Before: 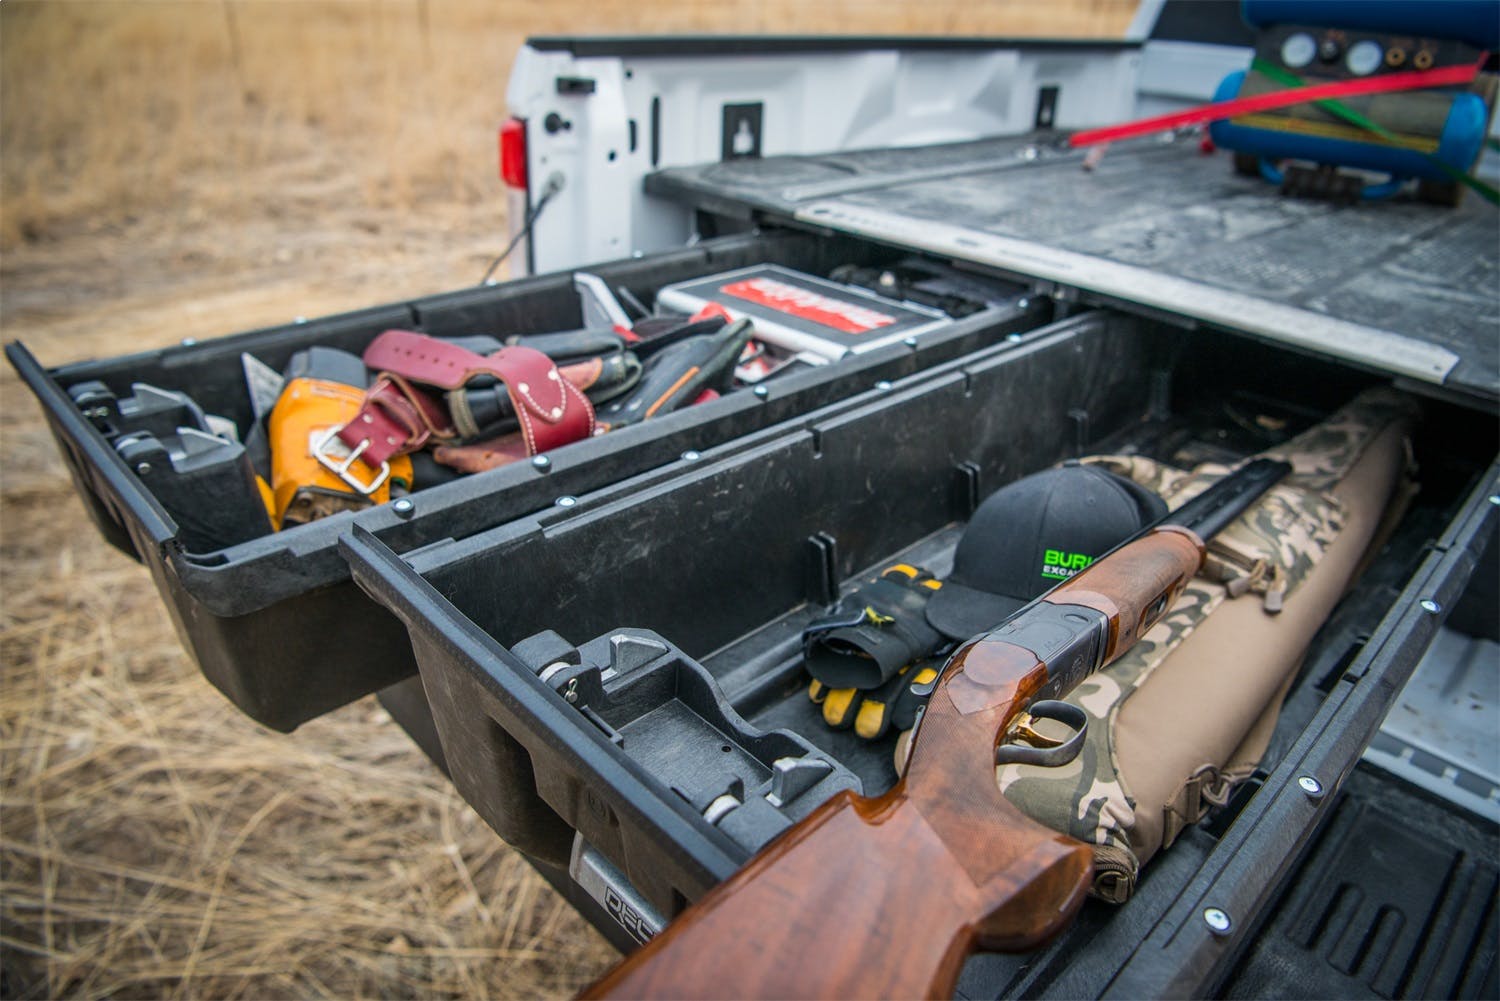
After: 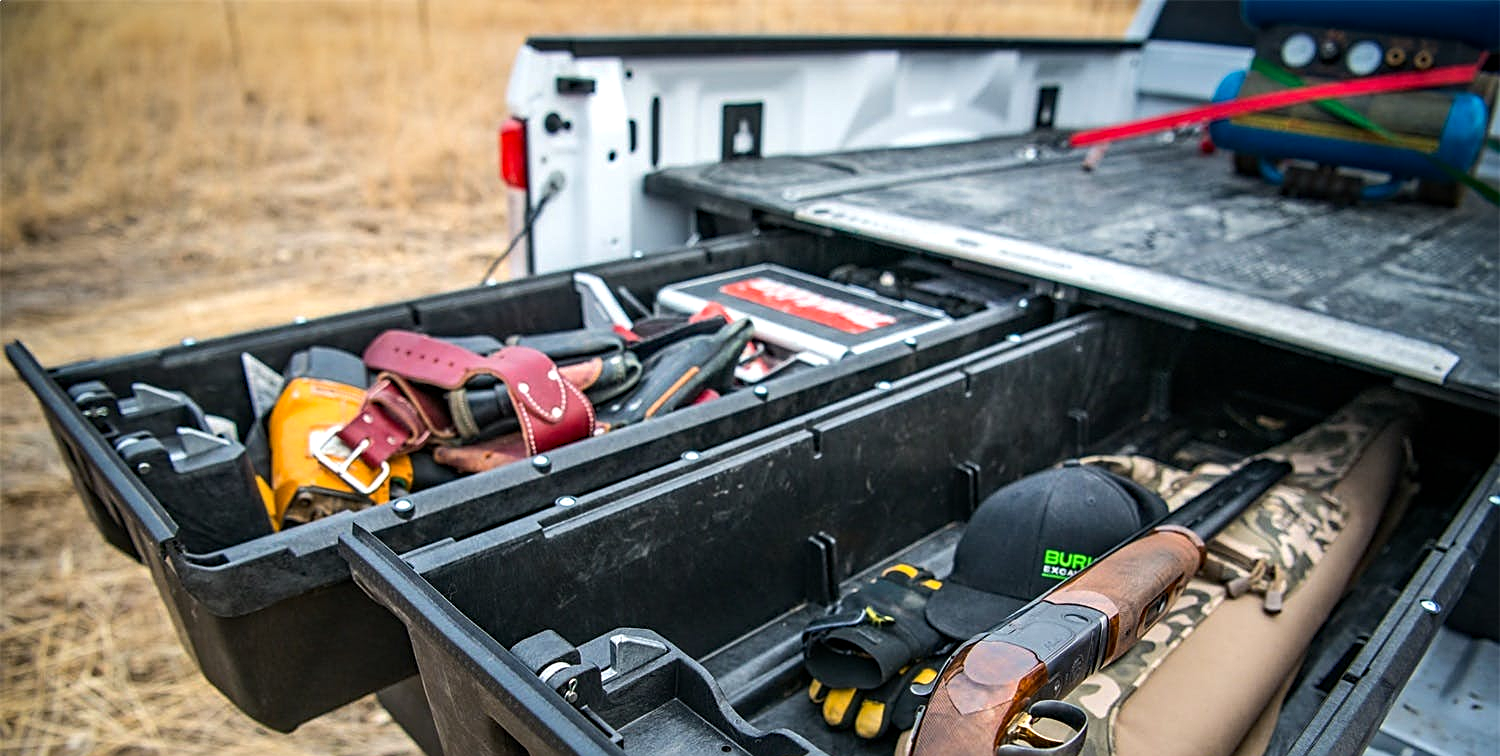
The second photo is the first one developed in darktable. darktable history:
crop: bottom 24.448%
tone equalizer: -8 EV -0.39 EV, -7 EV -0.422 EV, -6 EV -0.319 EV, -5 EV -0.231 EV, -3 EV 0.231 EV, -2 EV 0.343 EV, -1 EV 0.408 EV, +0 EV 0.406 EV, edges refinement/feathering 500, mask exposure compensation -1.57 EV, preserve details no
haze removal: compatibility mode true, adaptive false
levels: mode automatic, levels [0, 0.374, 0.749]
sharpen: on, module defaults
